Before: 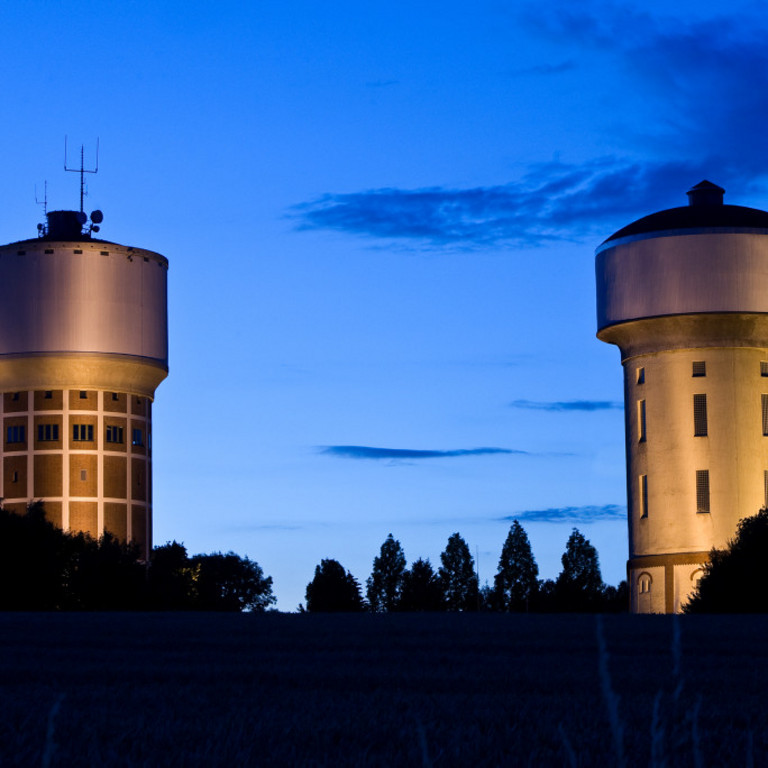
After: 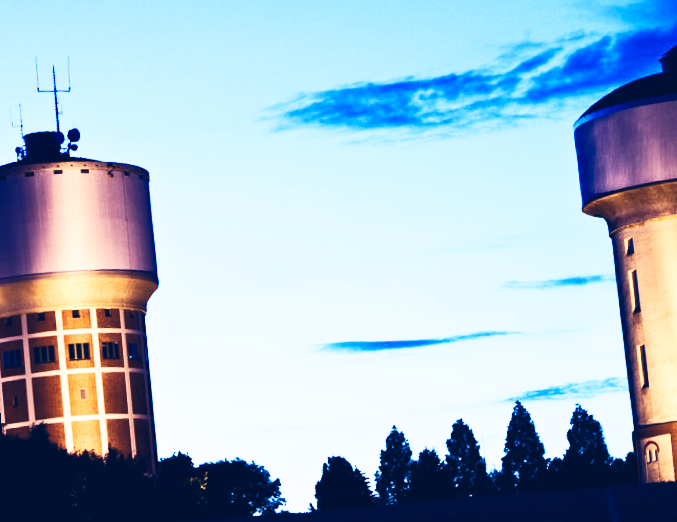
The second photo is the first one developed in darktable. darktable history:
base curve: curves: ch0 [(0, 0) (0.007, 0.004) (0.027, 0.03) (0.046, 0.07) (0.207, 0.54) (0.442, 0.872) (0.673, 0.972) (1, 1)], preserve colors none
color balance rgb: highlights gain › chroma 2.94%, highlights gain › hue 60.57°, global offset › chroma 0.25%, global offset › hue 256.52°, perceptual saturation grading › global saturation 20%, perceptual saturation grading › highlights -50%, perceptual saturation grading › shadows 30%, contrast 15%
crop: top 7.49%, right 9.717%, bottom 11.943%
rgb curve: curves: ch0 [(0, 0) (0.284, 0.292) (0.505, 0.644) (1, 1)]; ch1 [(0, 0) (0.284, 0.292) (0.505, 0.644) (1, 1)]; ch2 [(0, 0) (0.284, 0.292) (0.505, 0.644) (1, 1)], compensate middle gray true
exposure: black level correction -0.015, exposure -0.125 EV, compensate highlight preservation false
rotate and perspective: rotation -5°, crop left 0.05, crop right 0.952, crop top 0.11, crop bottom 0.89
